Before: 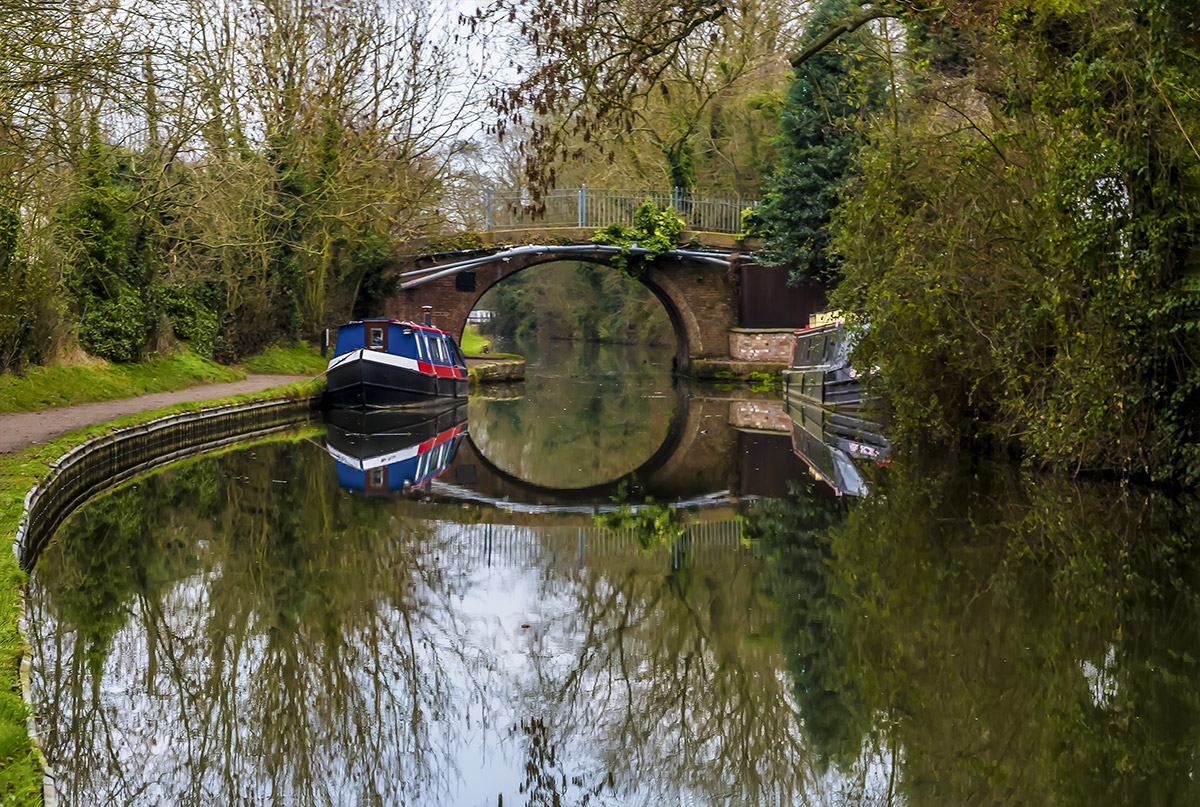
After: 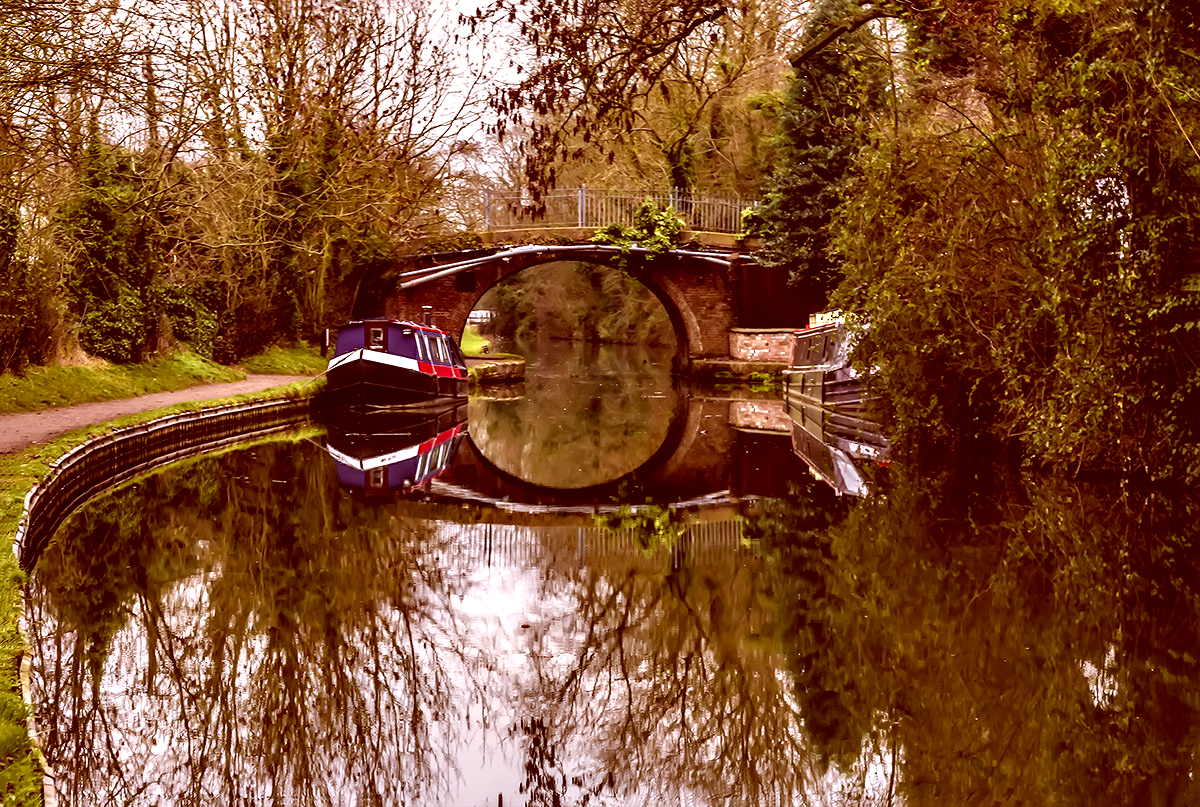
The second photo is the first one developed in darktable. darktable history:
contrast equalizer: octaves 7, y [[0.6 ×6], [0.55 ×6], [0 ×6], [0 ×6], [0 ×6]]
color correction: highlights a* 9.03, highlights b* 8.71, shadows a* 40, shadows b* 40, saturation 0.8
